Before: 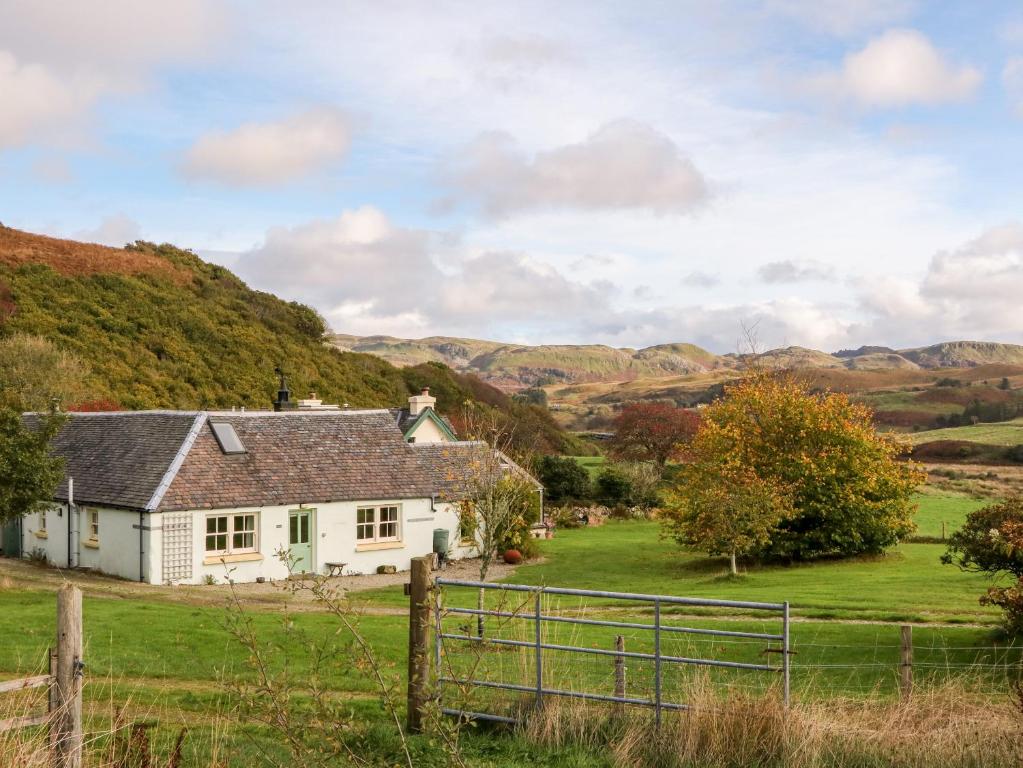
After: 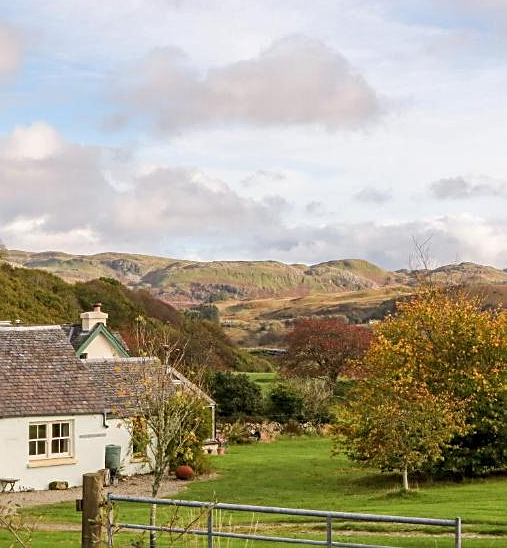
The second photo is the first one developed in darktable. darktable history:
shadows and highlights: shadows 25, highlights -25
sharpen: on, module defaults
crop: left 32.075%, top 10.976%, right 18.355%, bottom 17.596%
